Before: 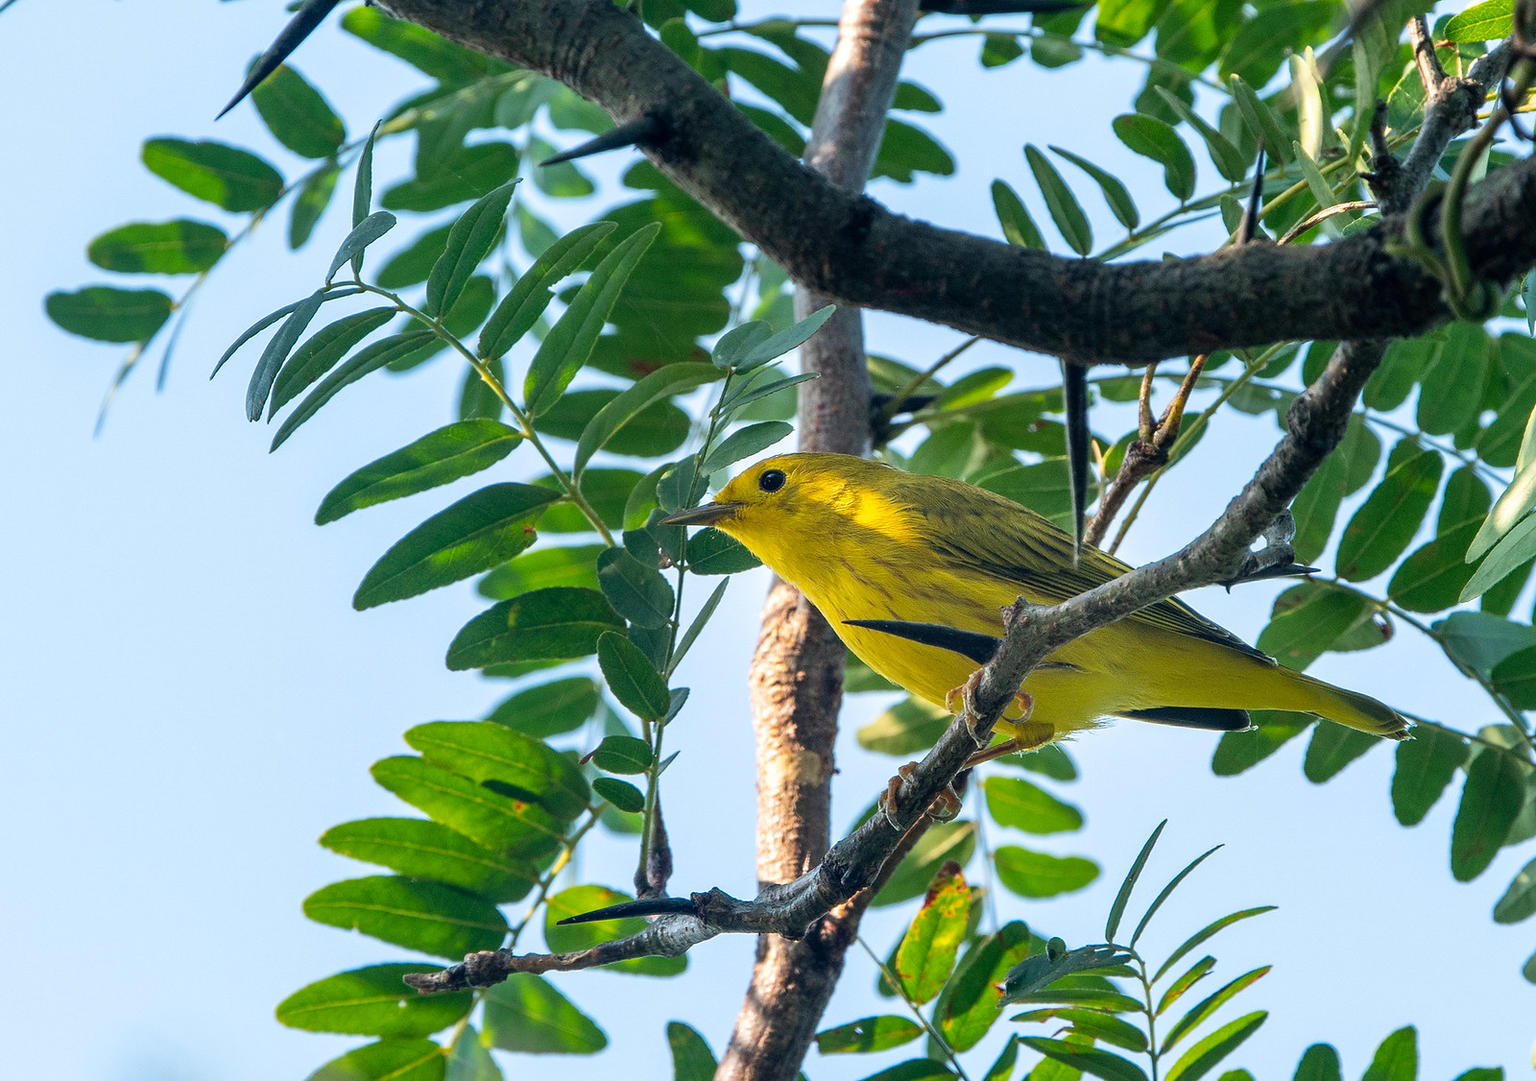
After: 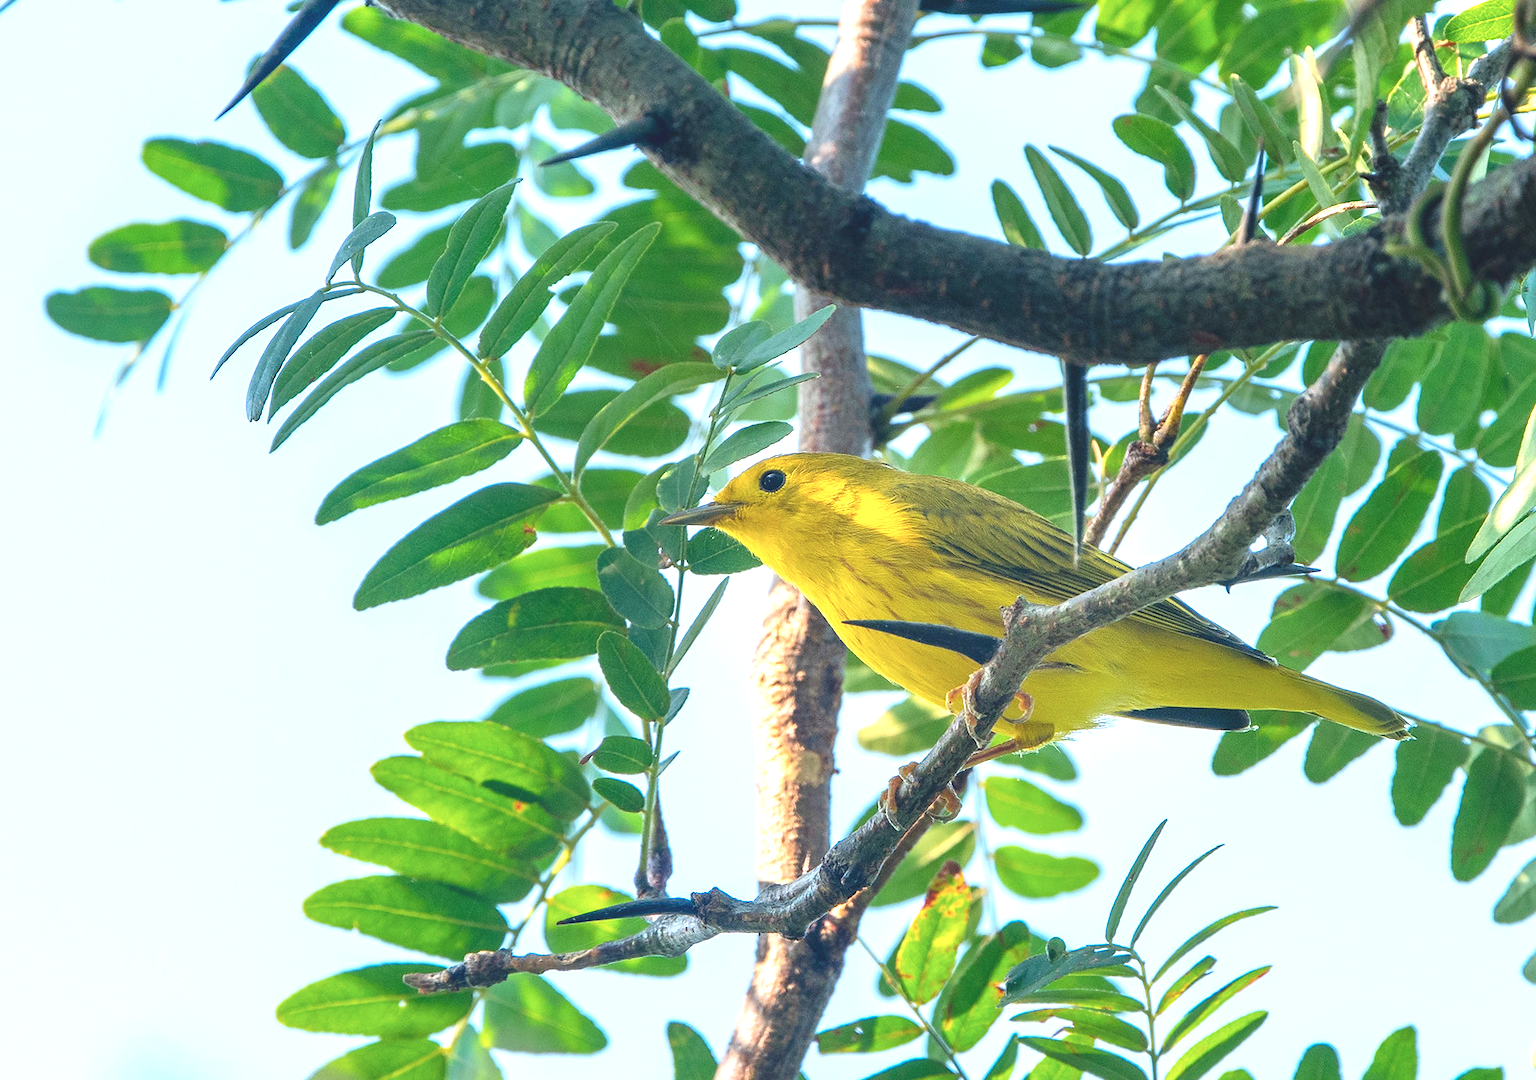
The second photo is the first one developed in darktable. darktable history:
exposure: black level correction 0, exposure 0.891 EV, compensate highlight preservation false
color balance rgb: shadows lift › luminance 0.993%, shadows lift › chroma 0.33%, shadows lift › hue 18.83°, global offset › luminance 0.485%, linear chroma grading › global chroma 15.118%, perceptual saturation grading › global saturation -27.598%, perceptual brilliance grading › global brilliance 11.112%, global vibrance 24.123%, contrast -25.054%
